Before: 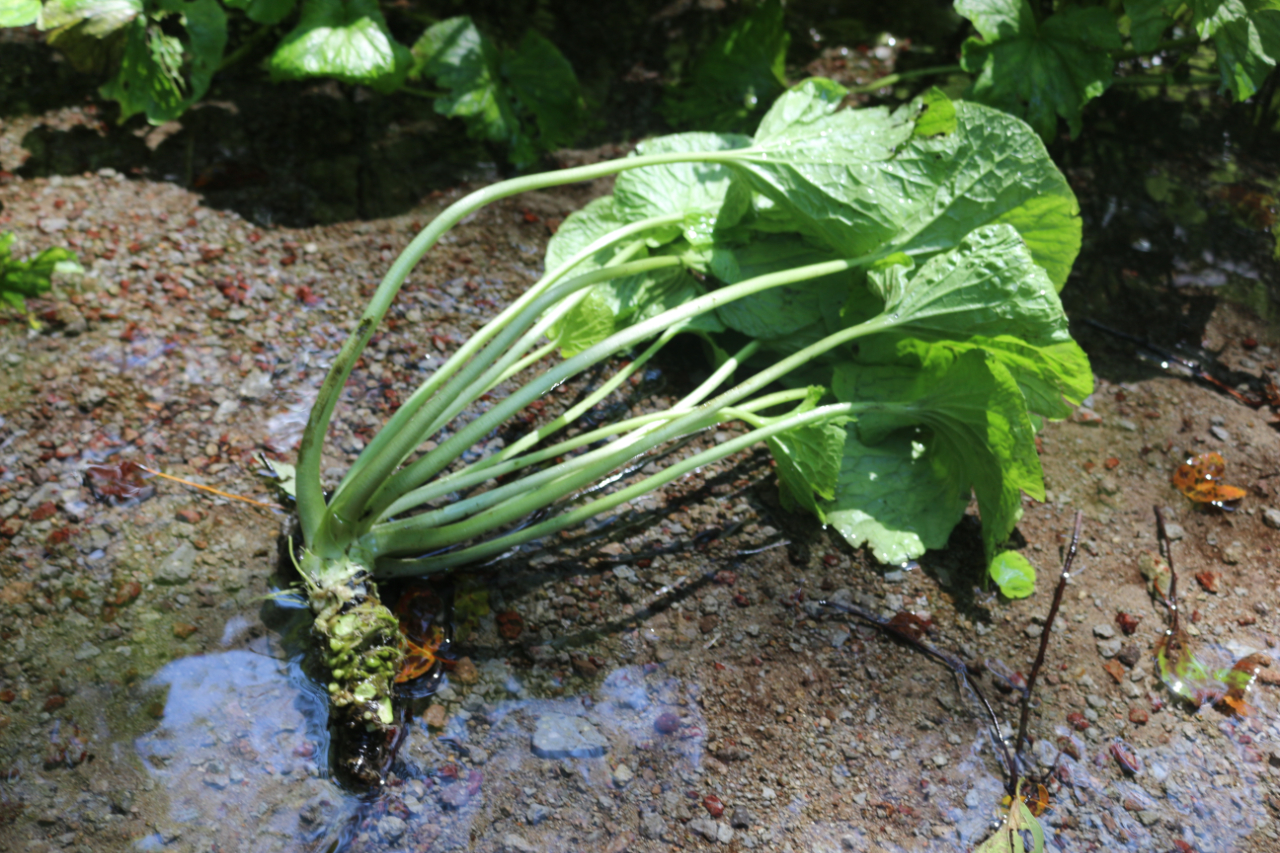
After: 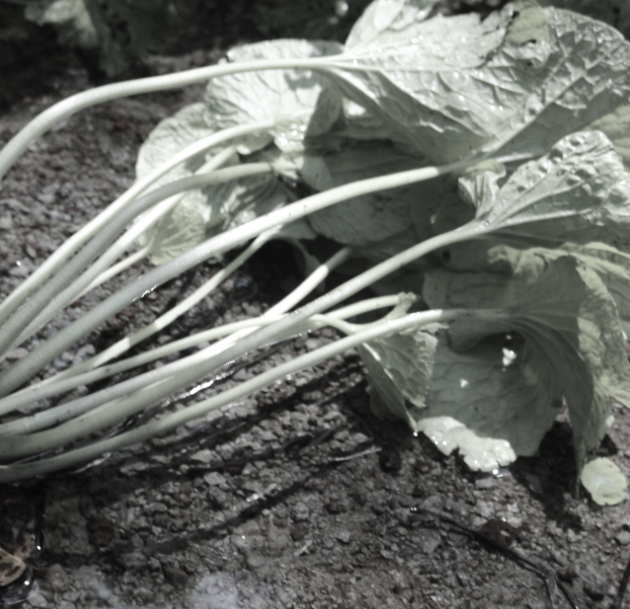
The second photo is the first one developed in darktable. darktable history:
color correction: highlights b* -0.032, saturation 0.146
crop: left 31.969%, top 11%, right 18.751%, bottom 17.494%
